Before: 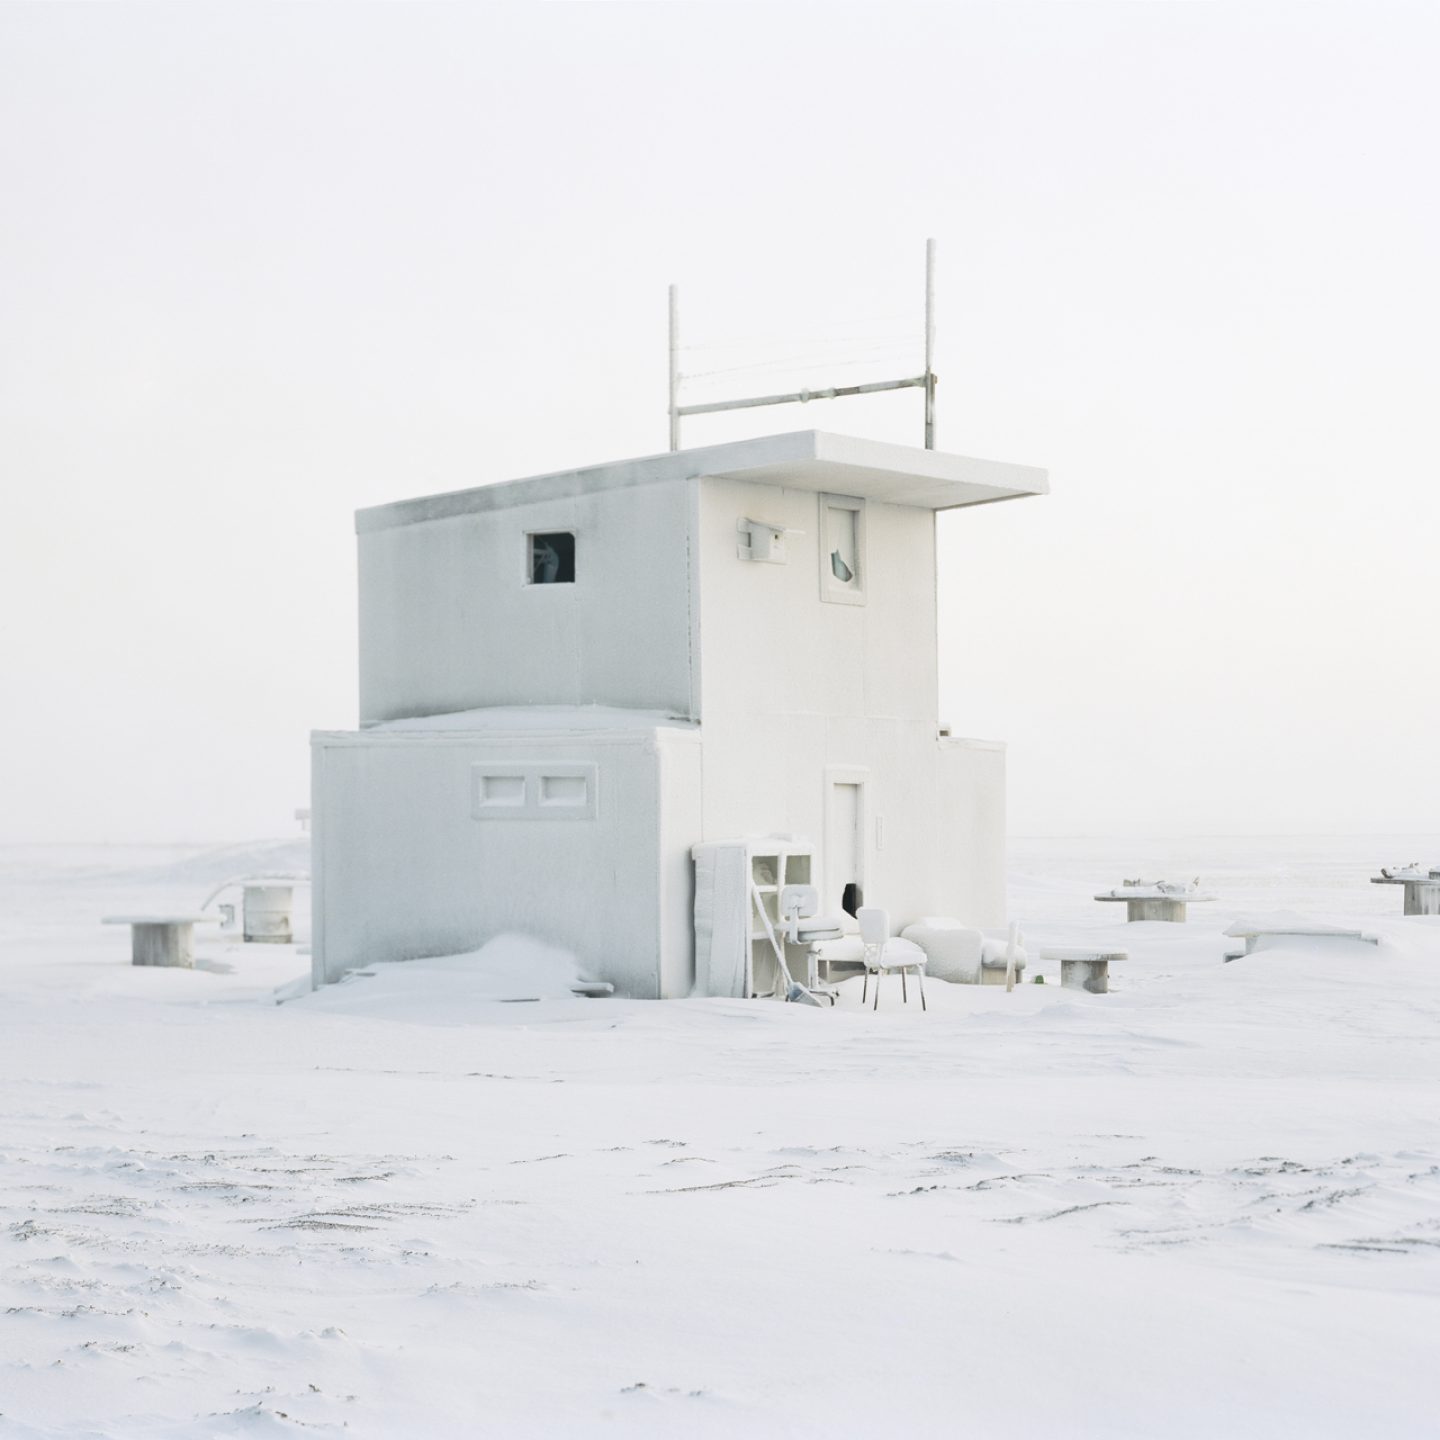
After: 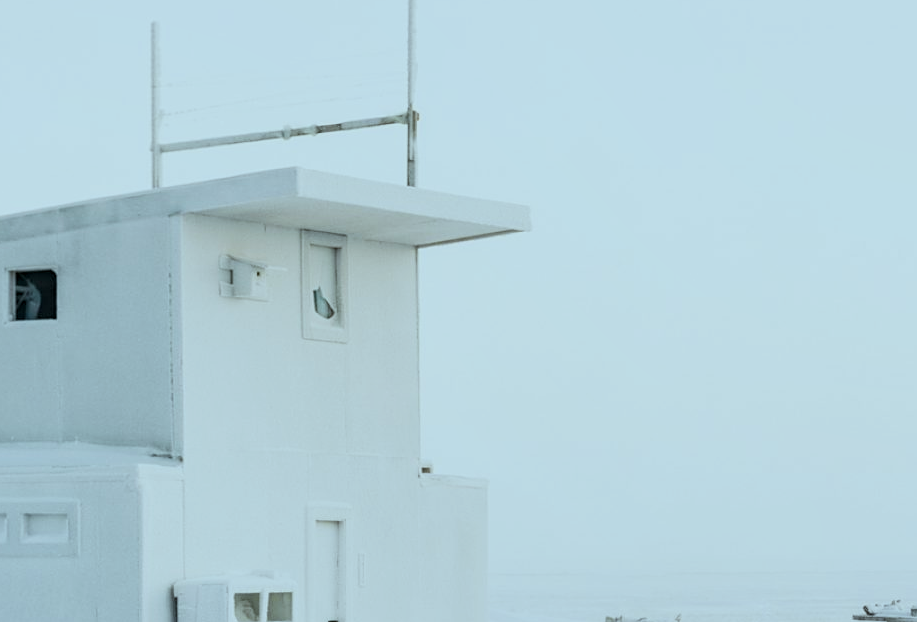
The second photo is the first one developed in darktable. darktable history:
rgb levels: preserve colors max RGB
crop: left 36.005%, top 18.293%, right 0.31%, bottom 38.444%
filmic rgb: hardness 4.17
haze removal: compatibility mode true, adaptive false
local contrast: detail 130%
sharpen: amount 0.2
color correction: highlights a* -10.04, highlights b* -10.37
